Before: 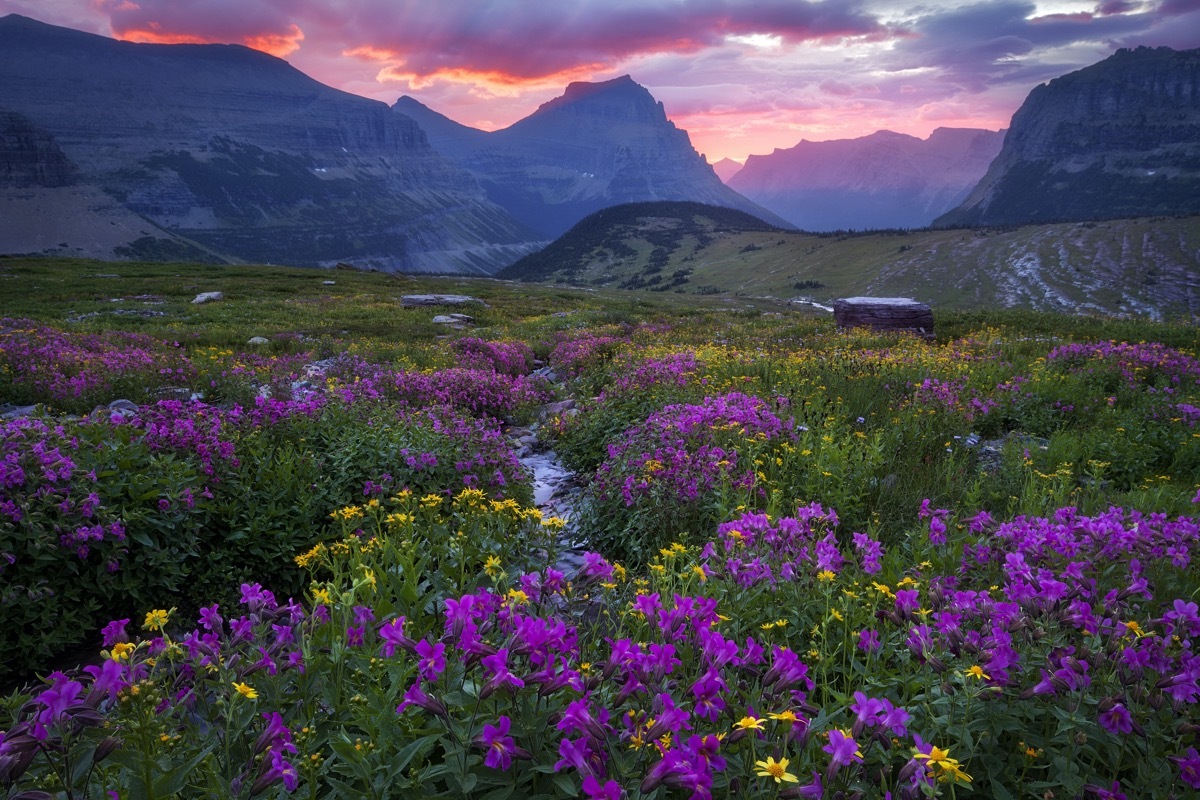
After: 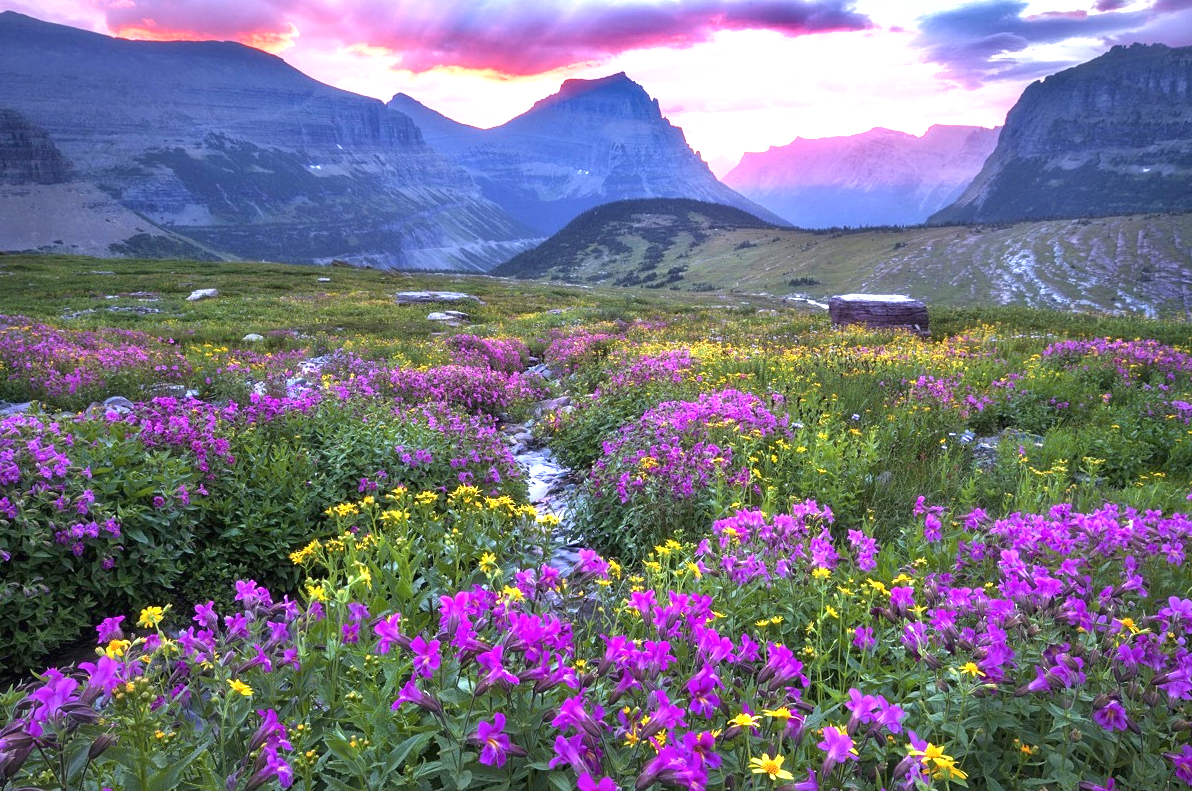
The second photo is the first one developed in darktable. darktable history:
exposure: black level correction 0, exposure 1.596 EV, compensate highlight preservation false
shadows and highlights: low approximation 0.01, soften with gaussian
crop: left 0.452%, top 0.477%, right 0.165%, bottom 0.589%
